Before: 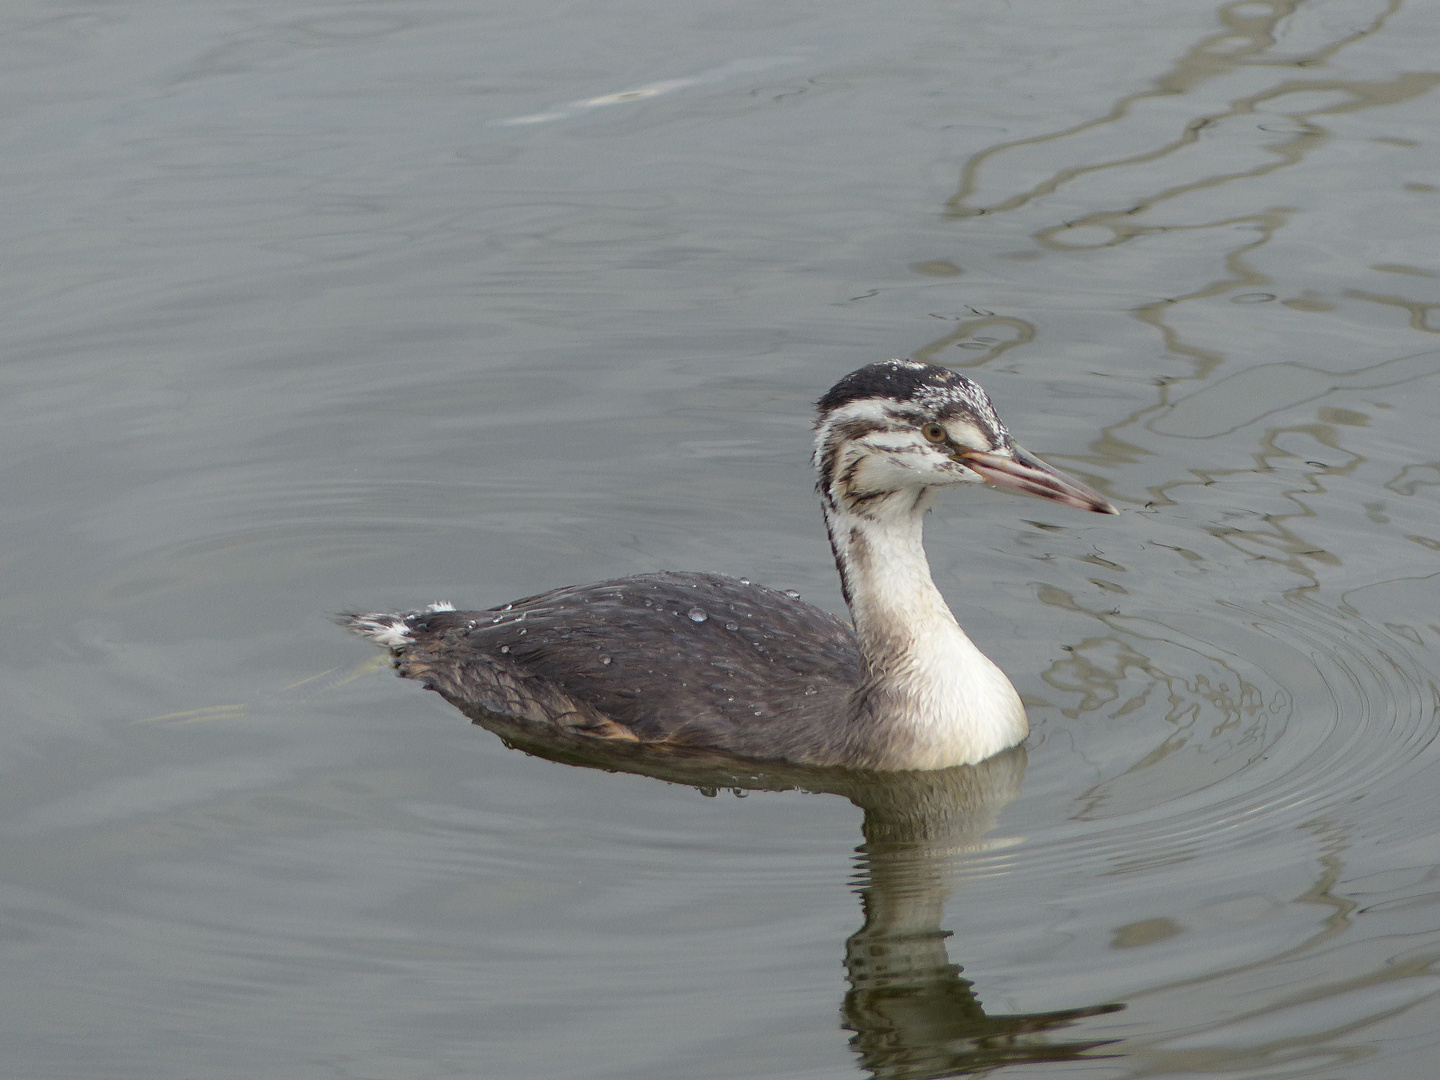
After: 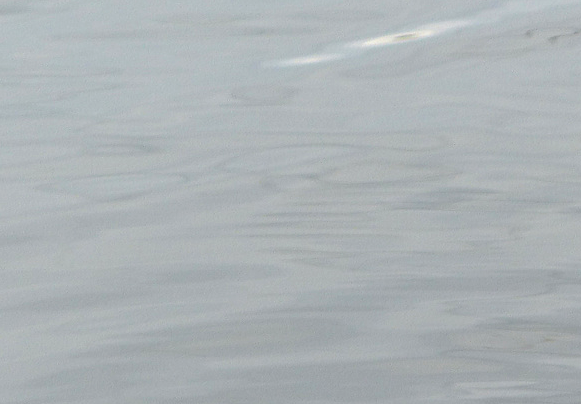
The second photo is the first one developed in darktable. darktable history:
exposure: black level correction 0, exposure 0.697 EV, compensate highlight preservation false
crop: left 15.651%, top 5.464%, right 43.936%, bottom 57.076%
